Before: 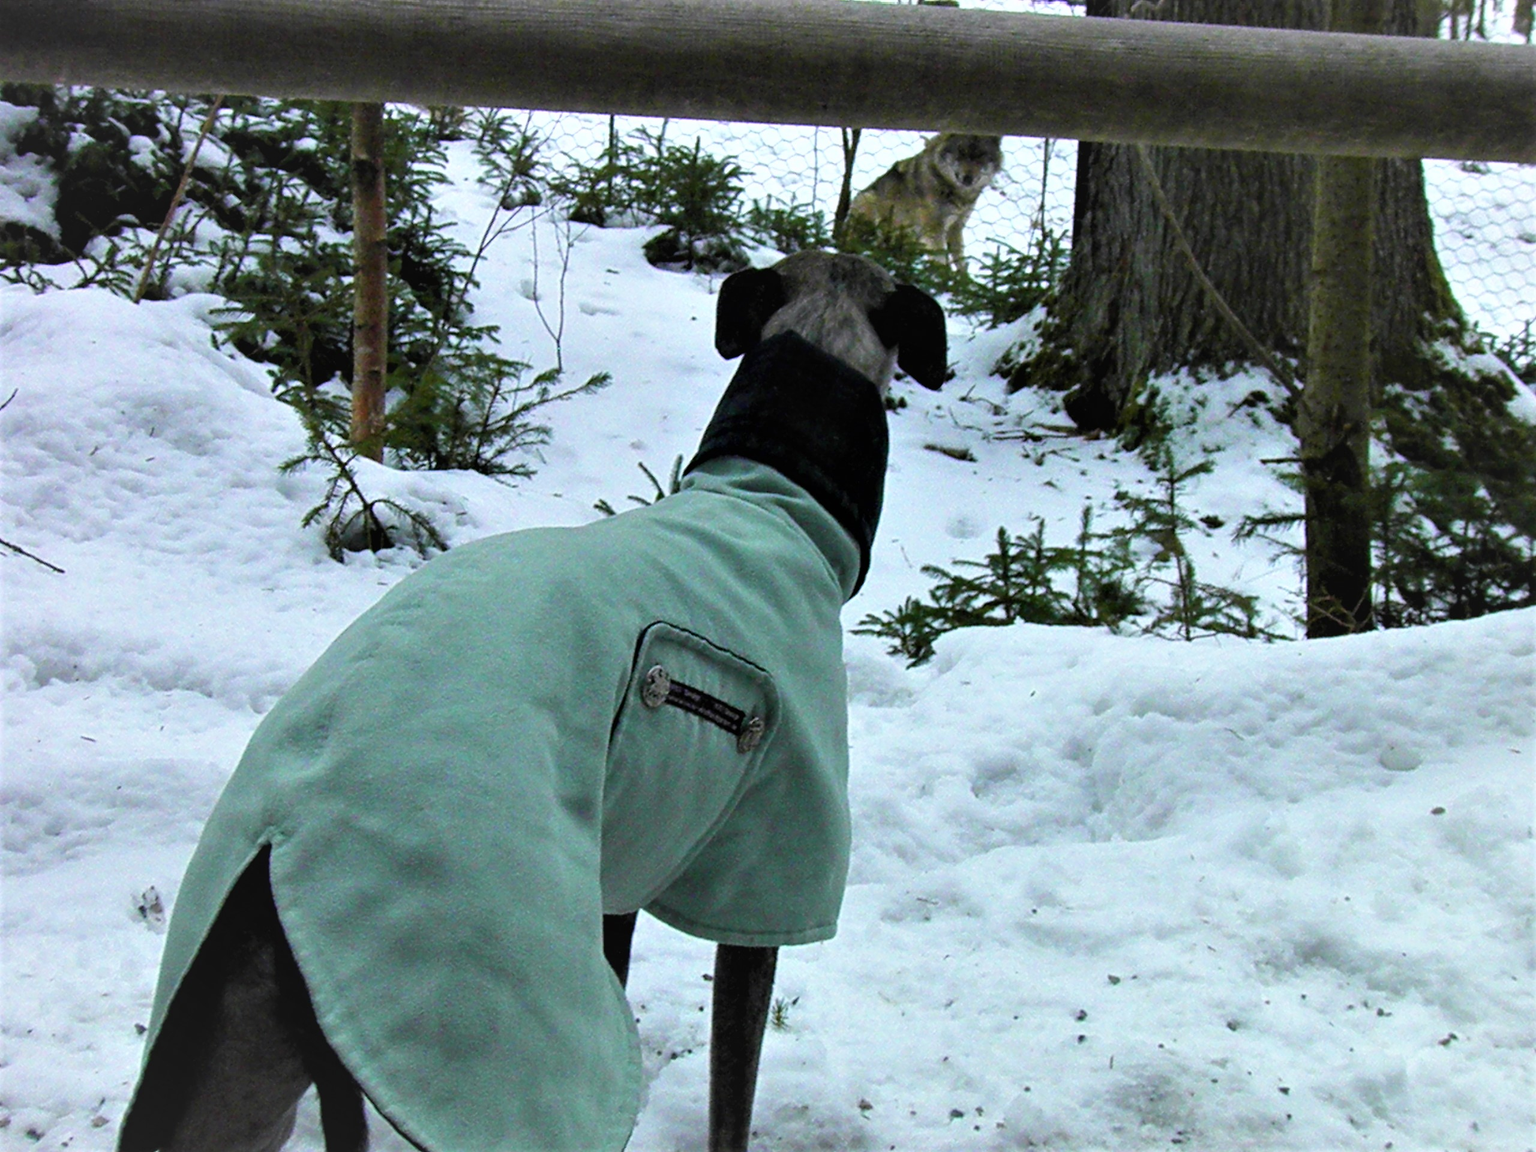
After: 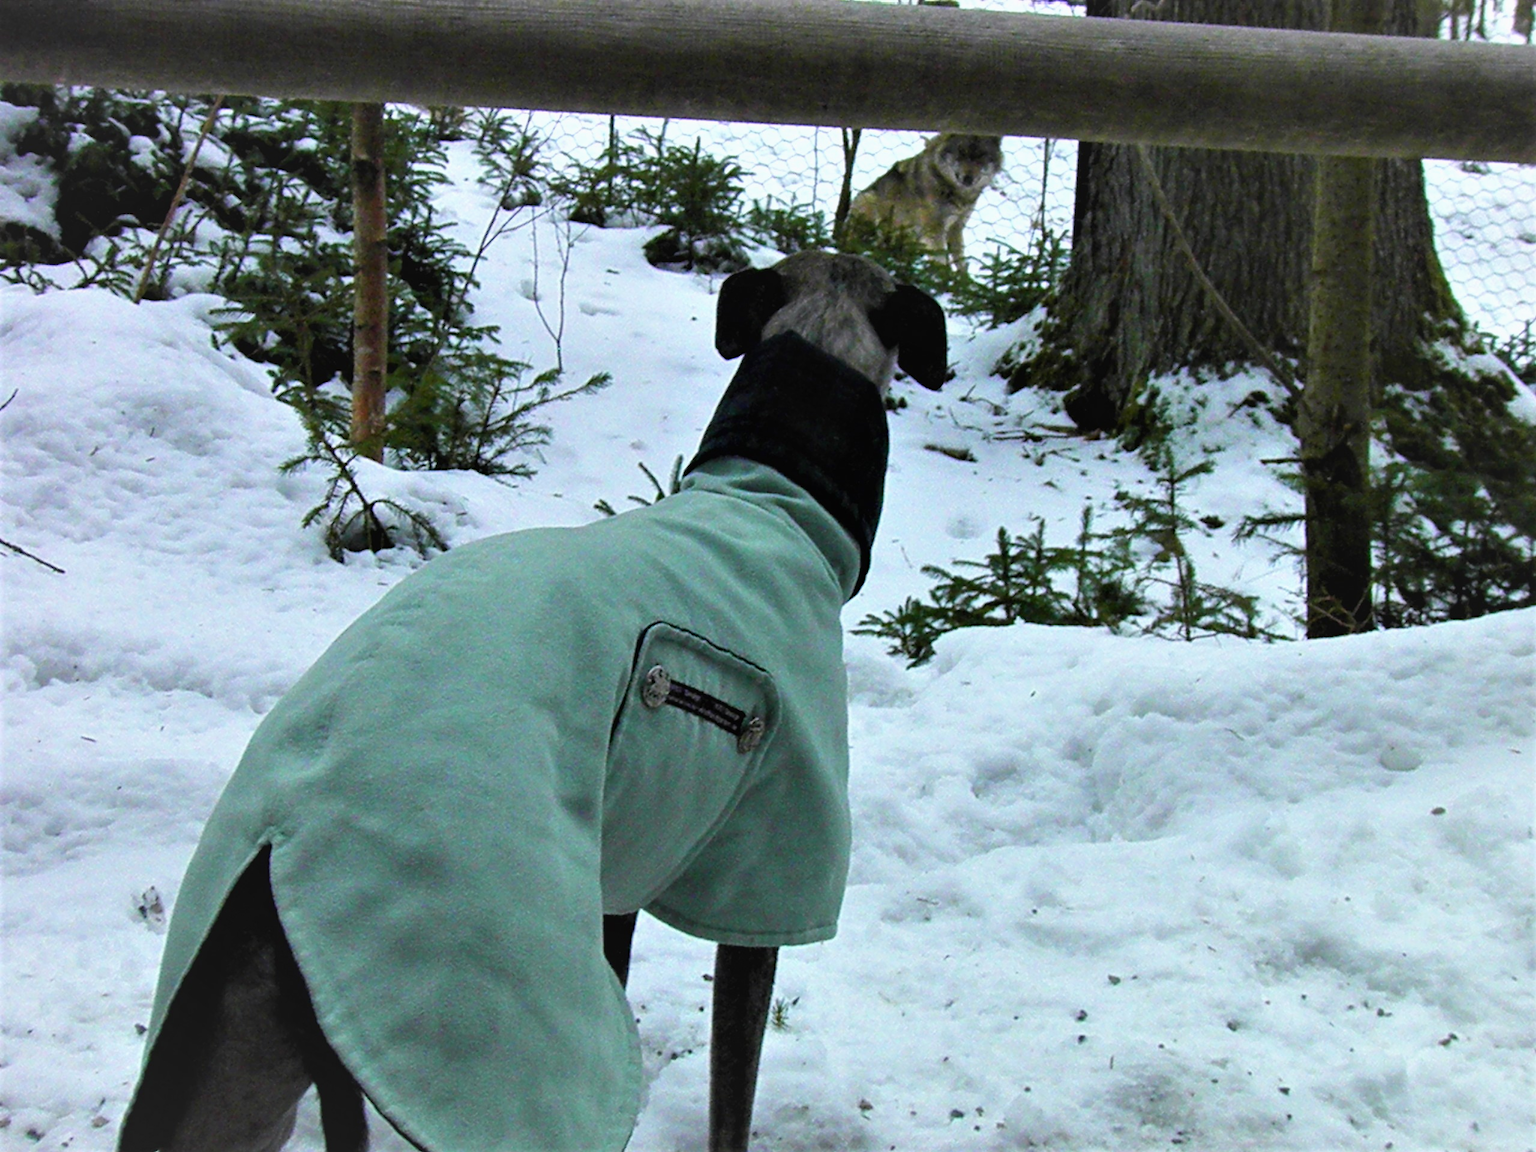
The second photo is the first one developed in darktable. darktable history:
contrast brightness saturation: contrast -0.02, brightness -0.01, saturation 0.03
color balance: mode lift, gamma, gain (sRGB)
